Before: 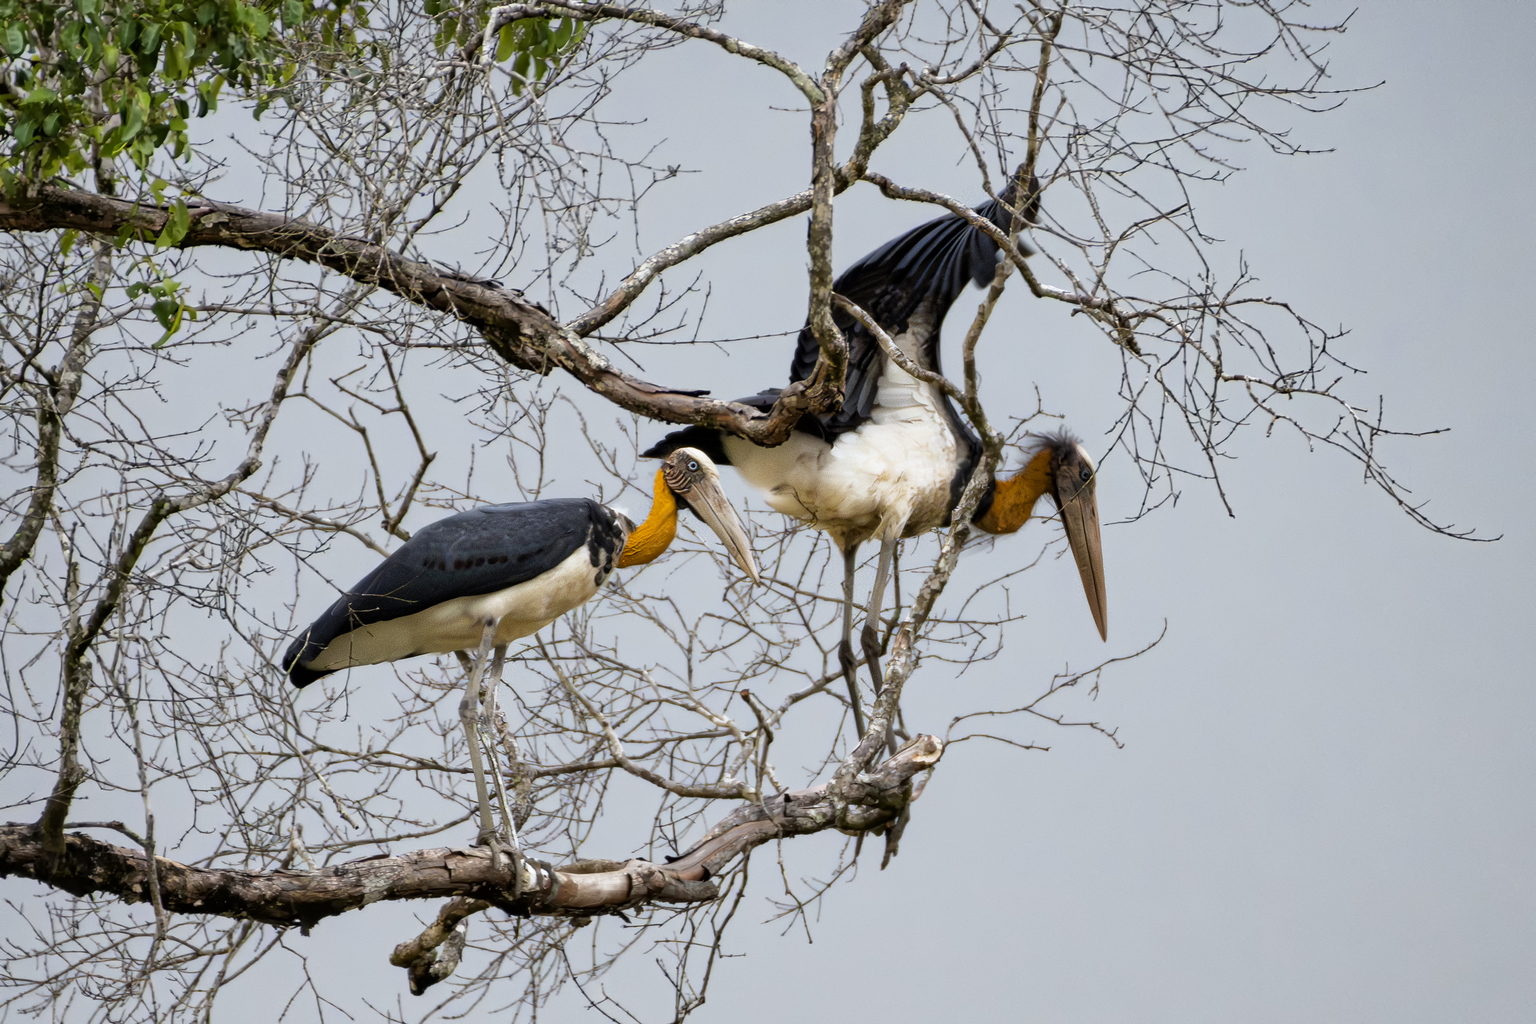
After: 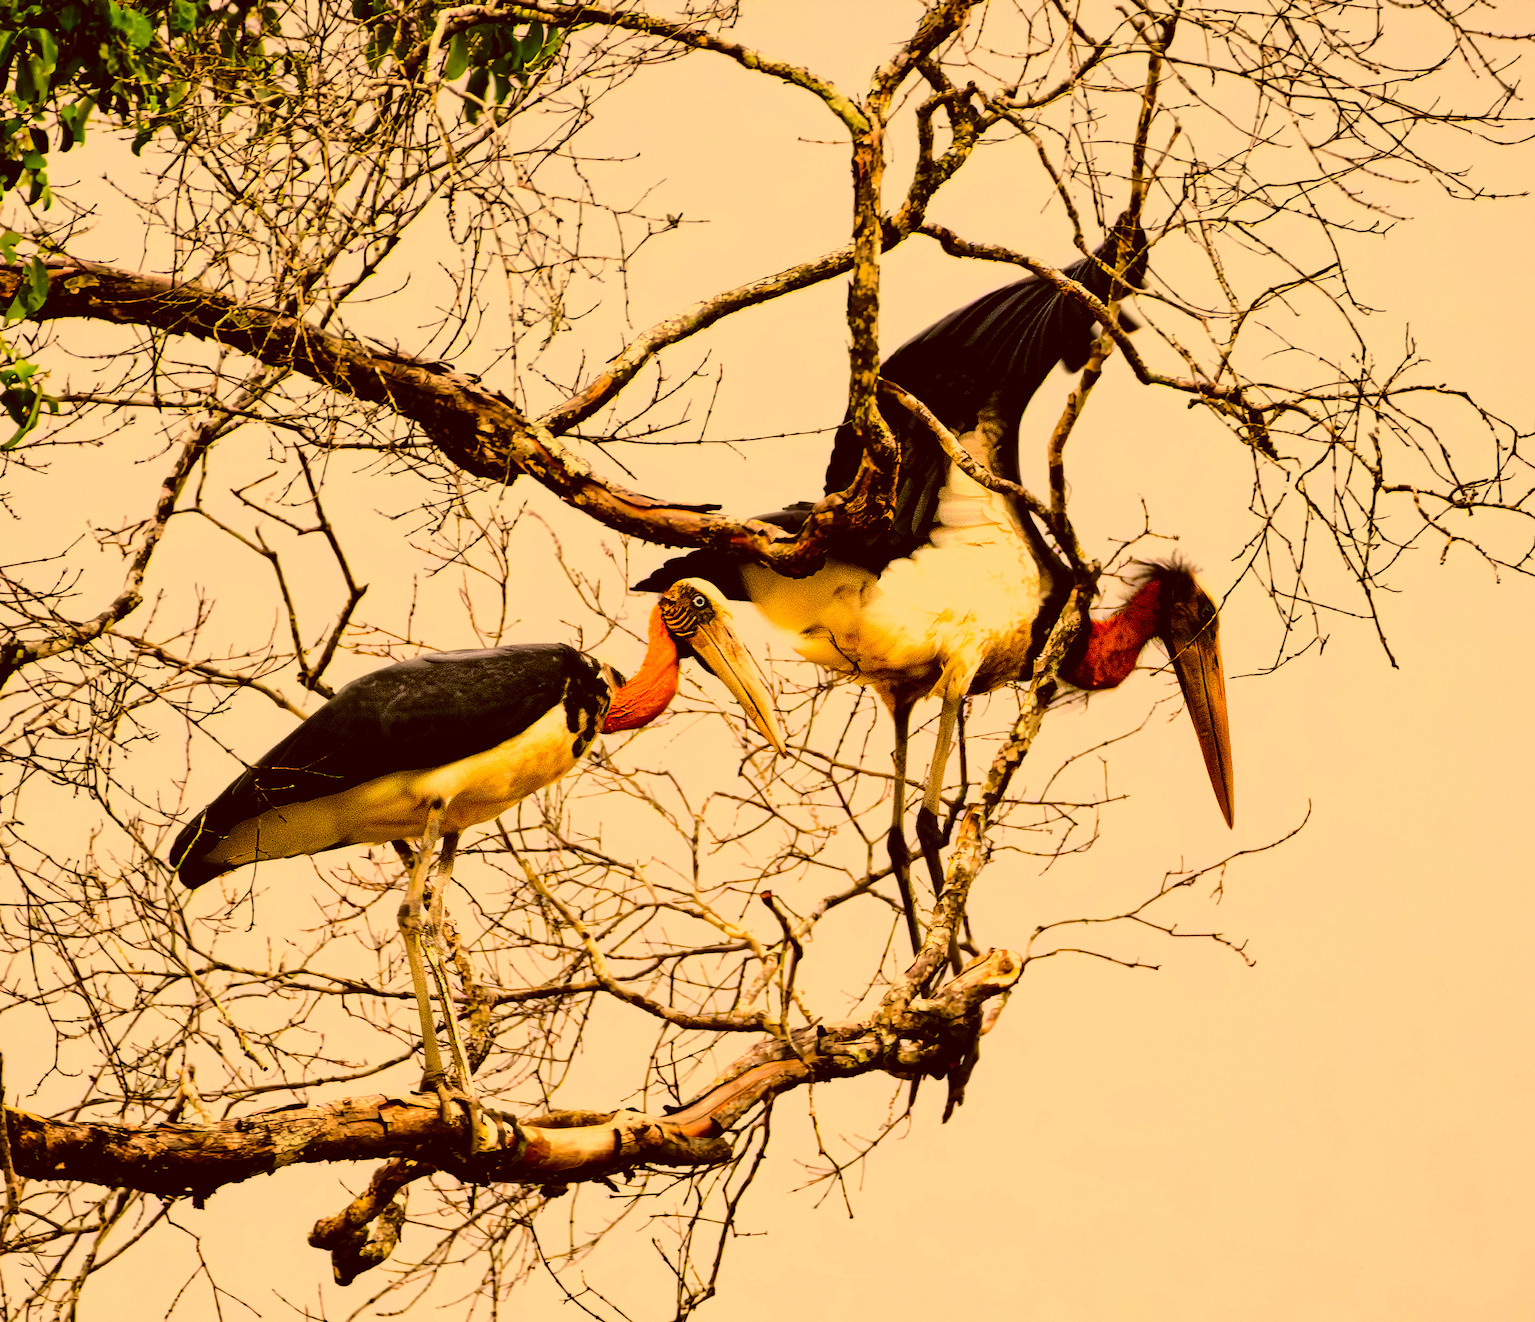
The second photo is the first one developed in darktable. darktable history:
filmic rgb: black relative exposure -8.2 EV, white relative exposure 2.2 EV, threshold 3 EV, hardness 7.11, latitude 85.74%, contrast 1.696, highlights saturation mix -4%, shadows ↔ highlights balance -2.69%, color science v5 (2021), contrast in shadows safe, contrast in highlights safe, enable highlight reconstruction true
crop: left 9.88%, right 12.664%
tone curve: curves: ch0 [(0, 0.019) (0.204, 0.162) (0.491, 0.519) (0.748, 0.765) (1, 0.919)]; ch1 [(0, 0) (0.179, 0.173) (0.322, 0.32) (0.442, 0.447) (0.496, 0.504) (0.566, 0.585) (0.761, 0.803) (1, 1)]; ch2 [(0, 0) (0.434, 0.447) (0.483, 0.487) (0.555, 0.563) (0.697, 0.68) (1, 1)], color space Lab, independent channels, preserve colors none
color correction: highlights a* 10.44, highlights b* 30.04, shadows a* 2.73, shadows b* 17.51, saturation 1.72
